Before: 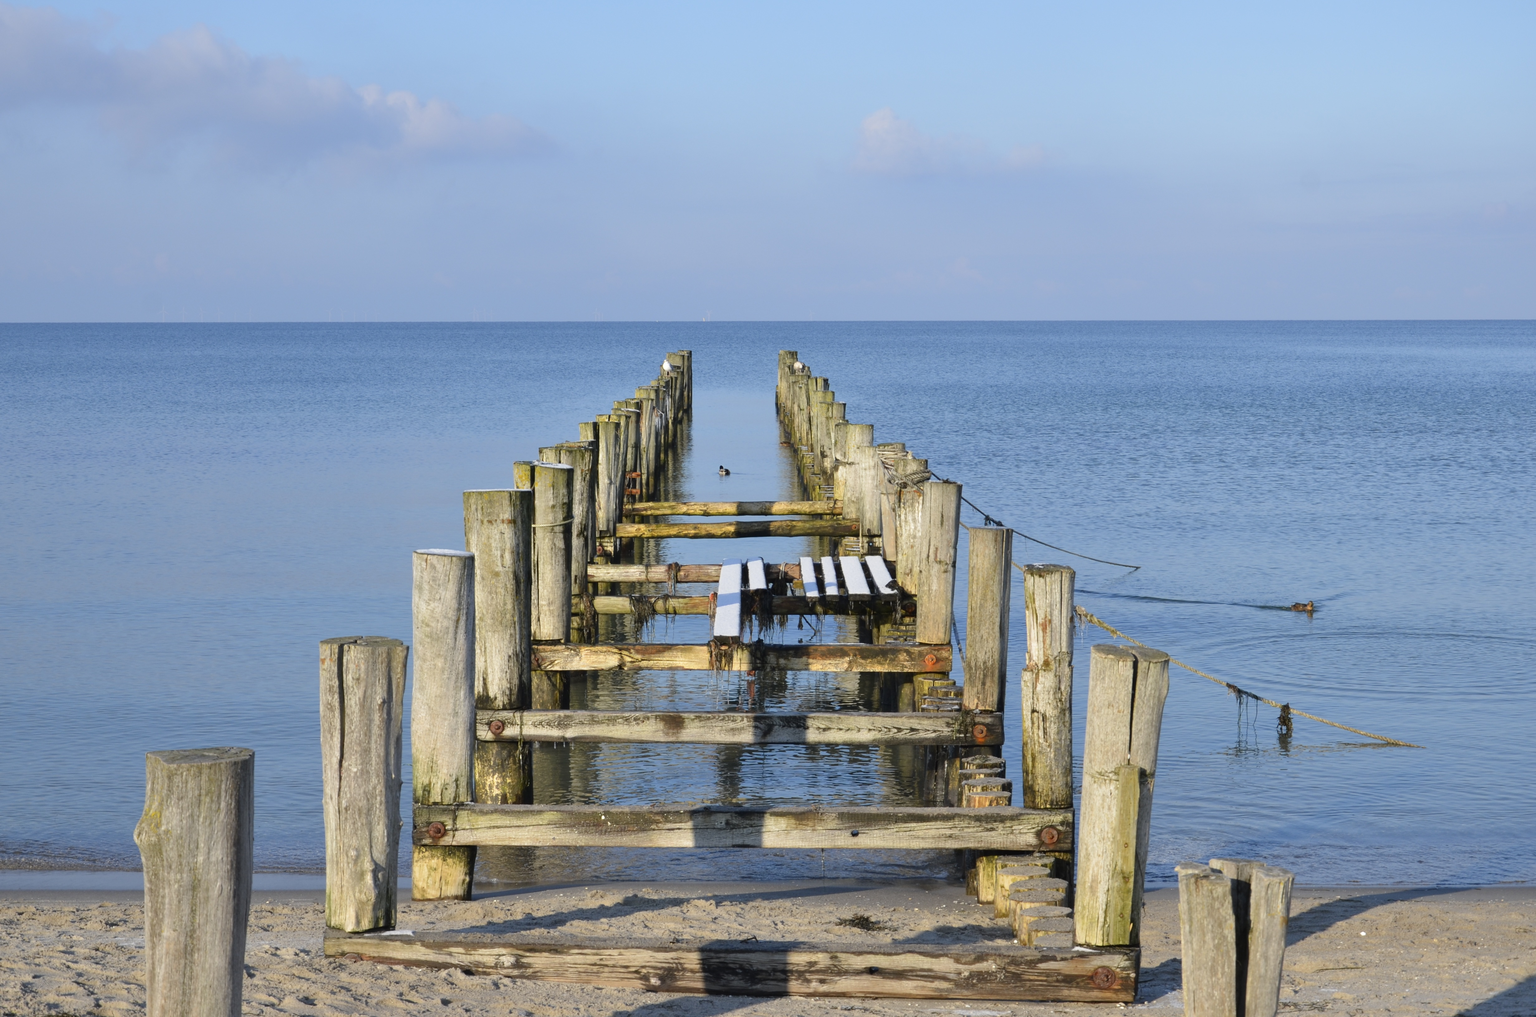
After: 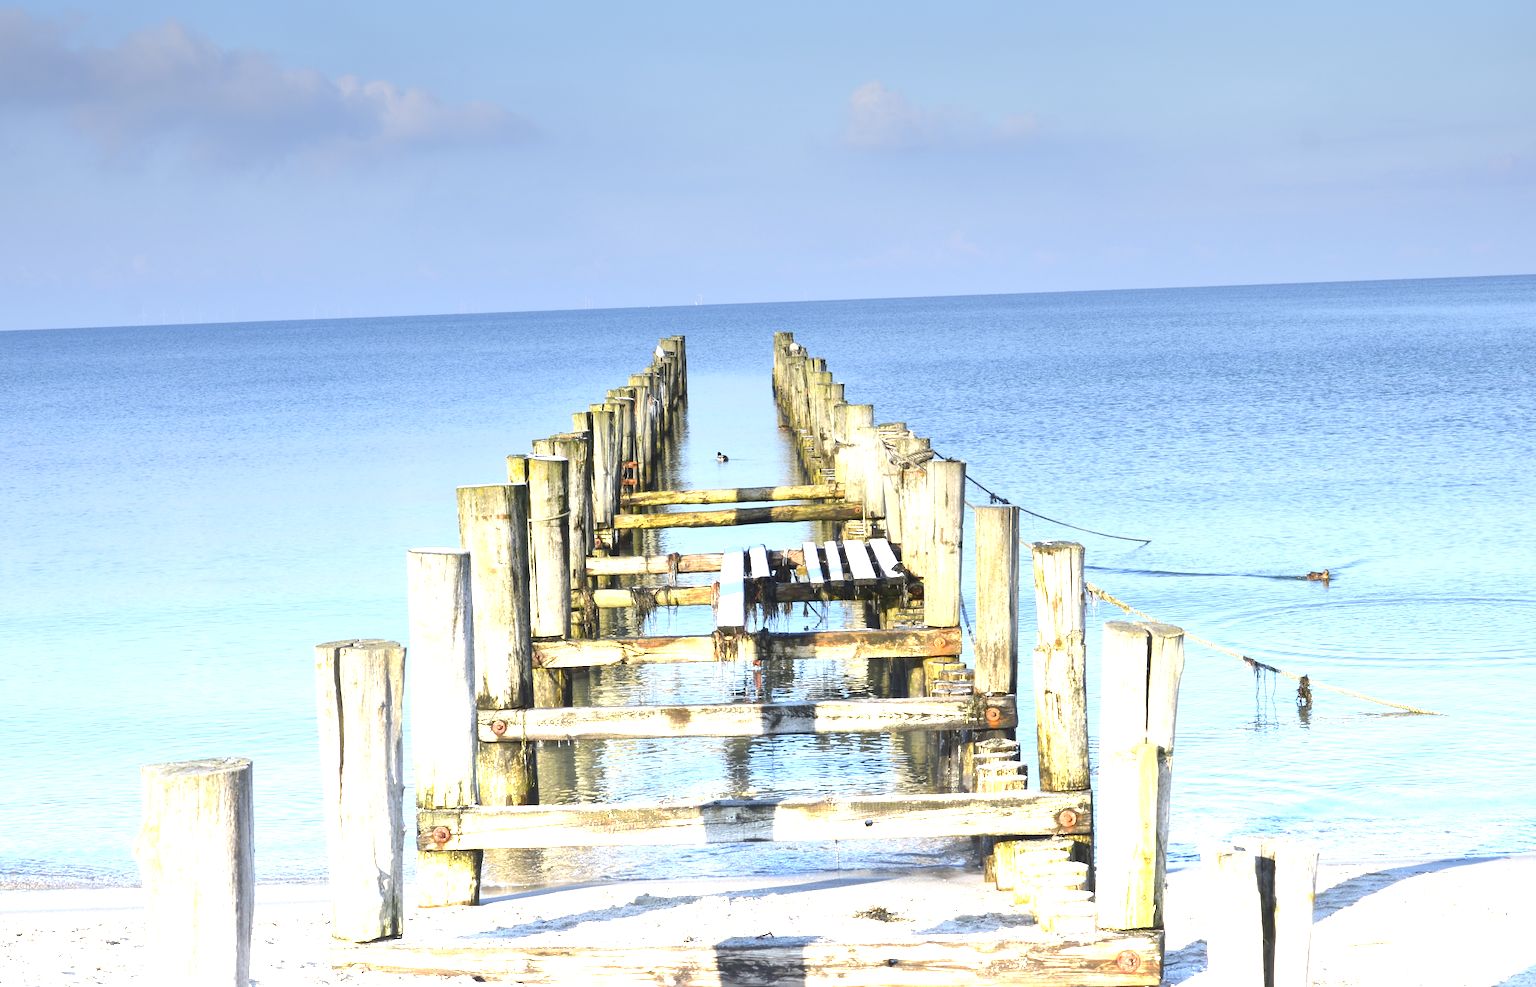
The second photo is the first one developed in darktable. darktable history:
graduated density: density -3.9 EV
rotate and perspective: rotation -2°, crop left 0.022, crop right 0.978, crop top 0.049, crop bottom 0.951
